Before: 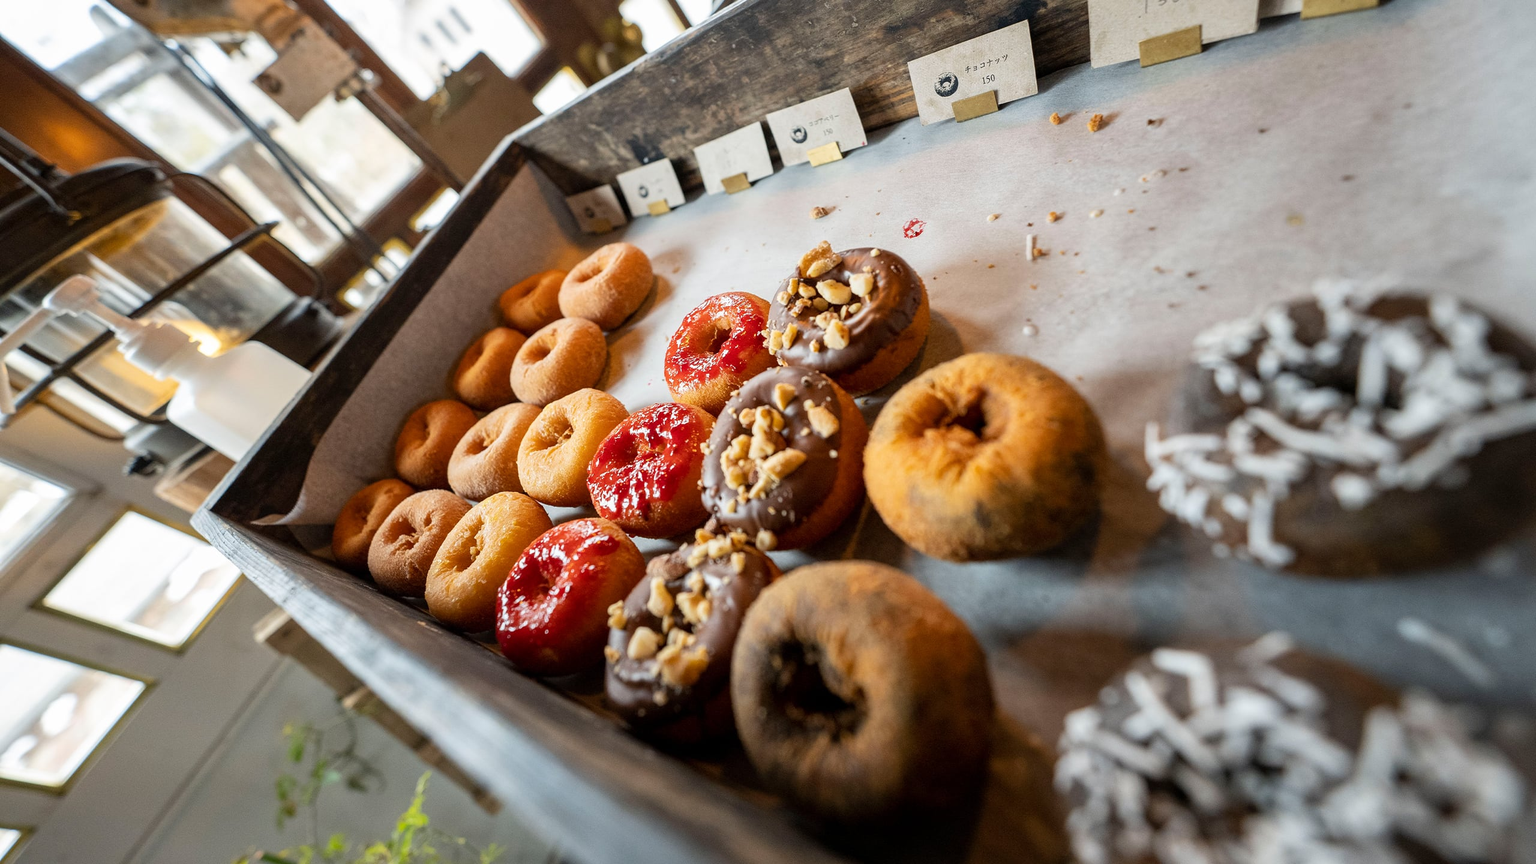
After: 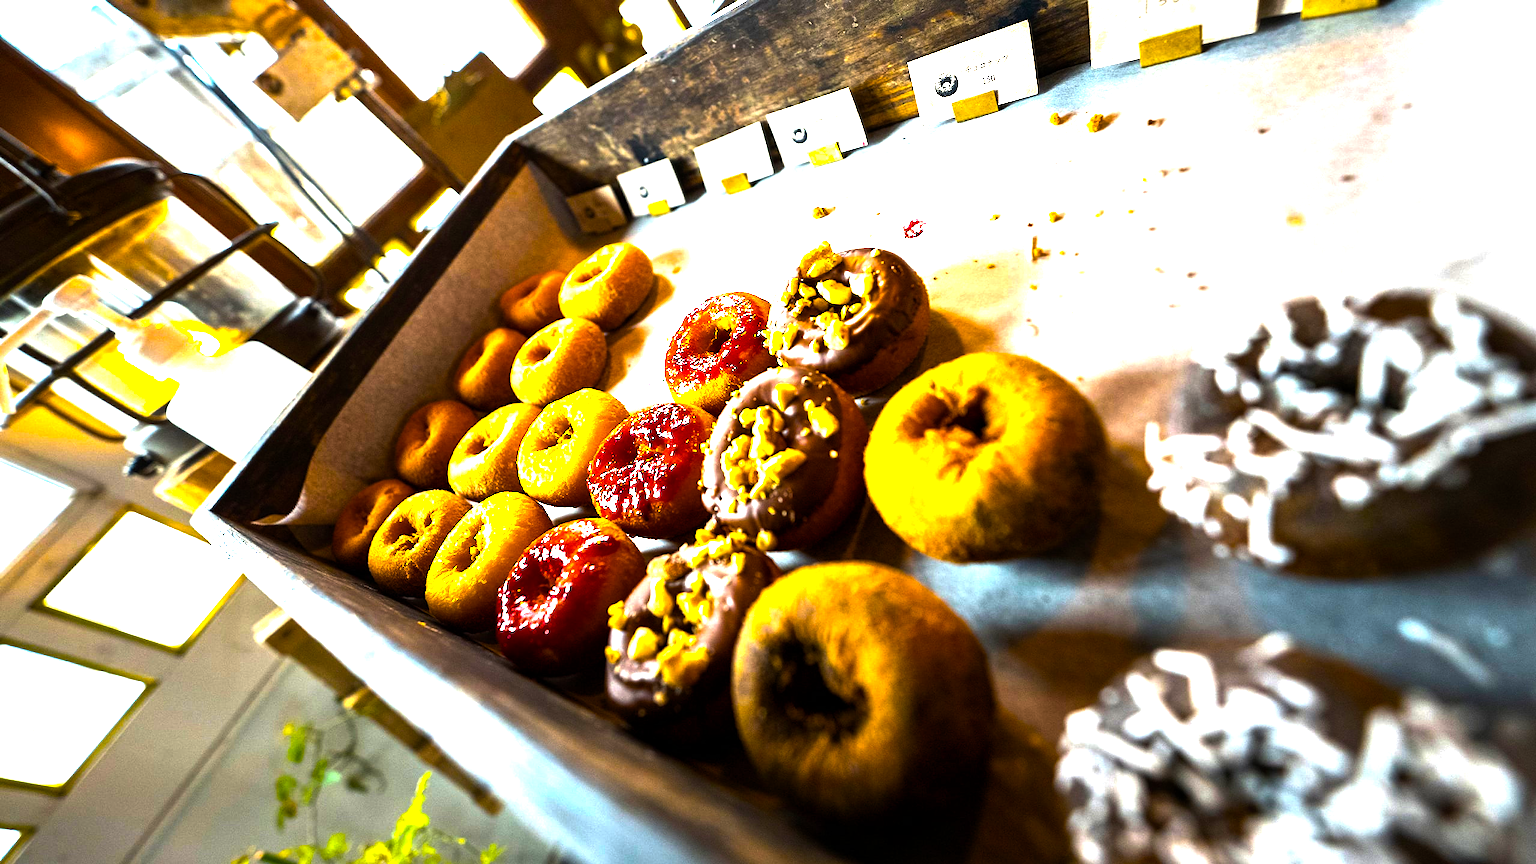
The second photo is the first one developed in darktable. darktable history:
color balance rgb: linear chroma grading › shadows -30%, linear chroma grading › global chroma 35%, perceptual saturation grading › global saturation 75%, perceptual saturation grading › shadows -30%, perceptual brilliance grading › highlights 75%, perceptual brilliance grading › shadows -30%, global vibrance 35%
